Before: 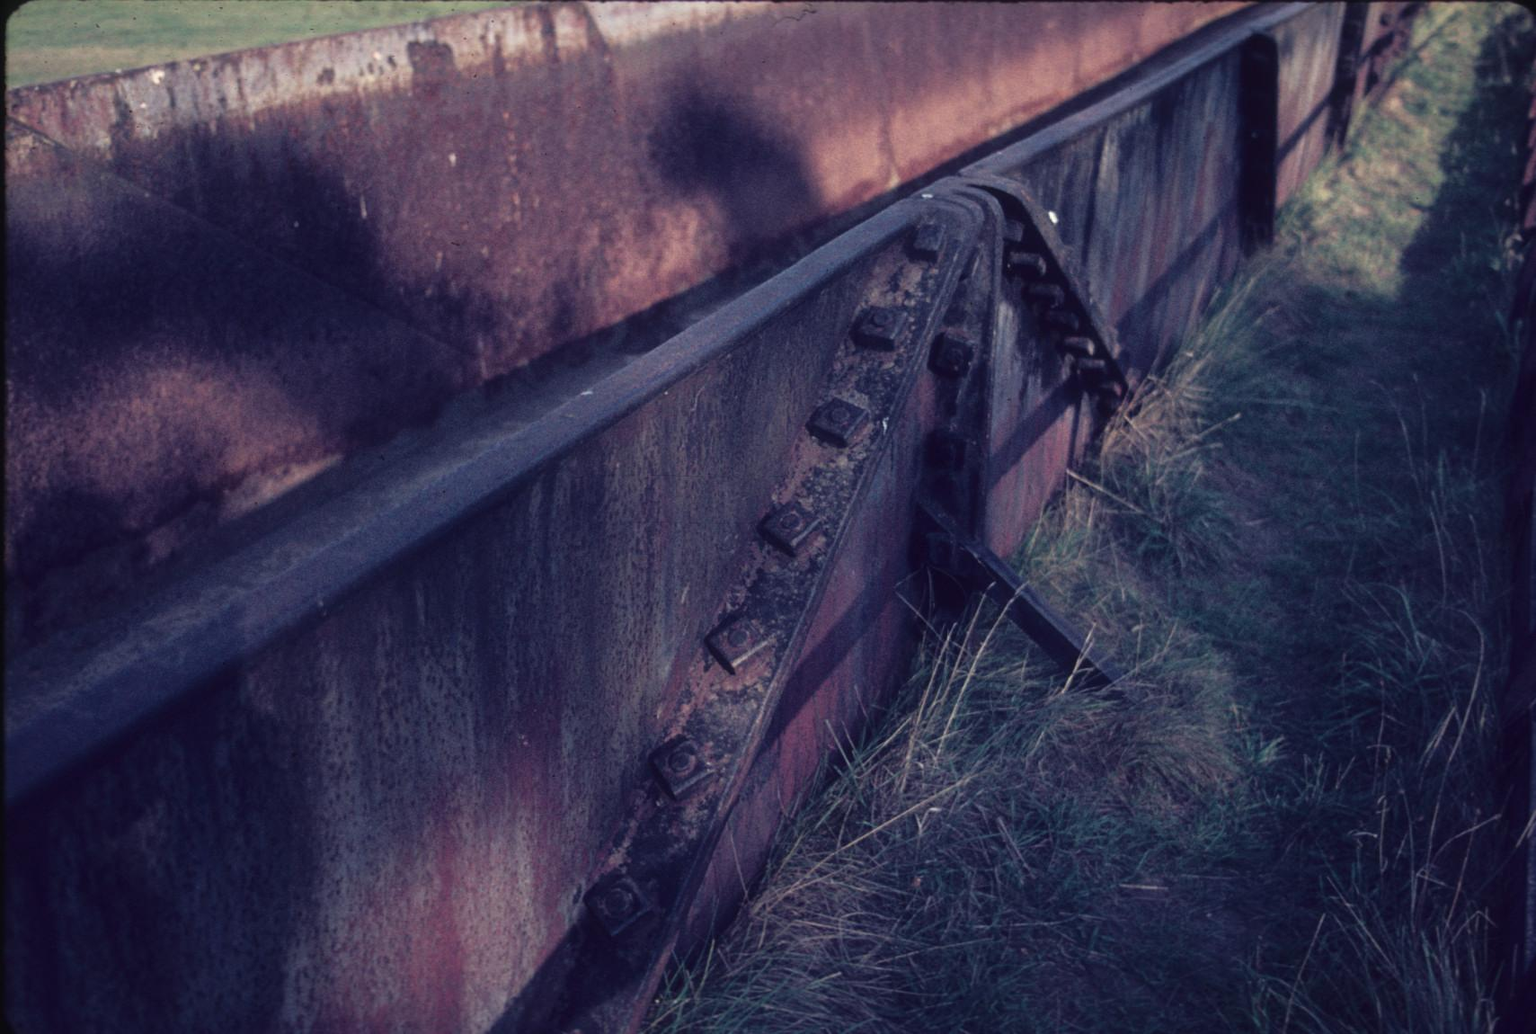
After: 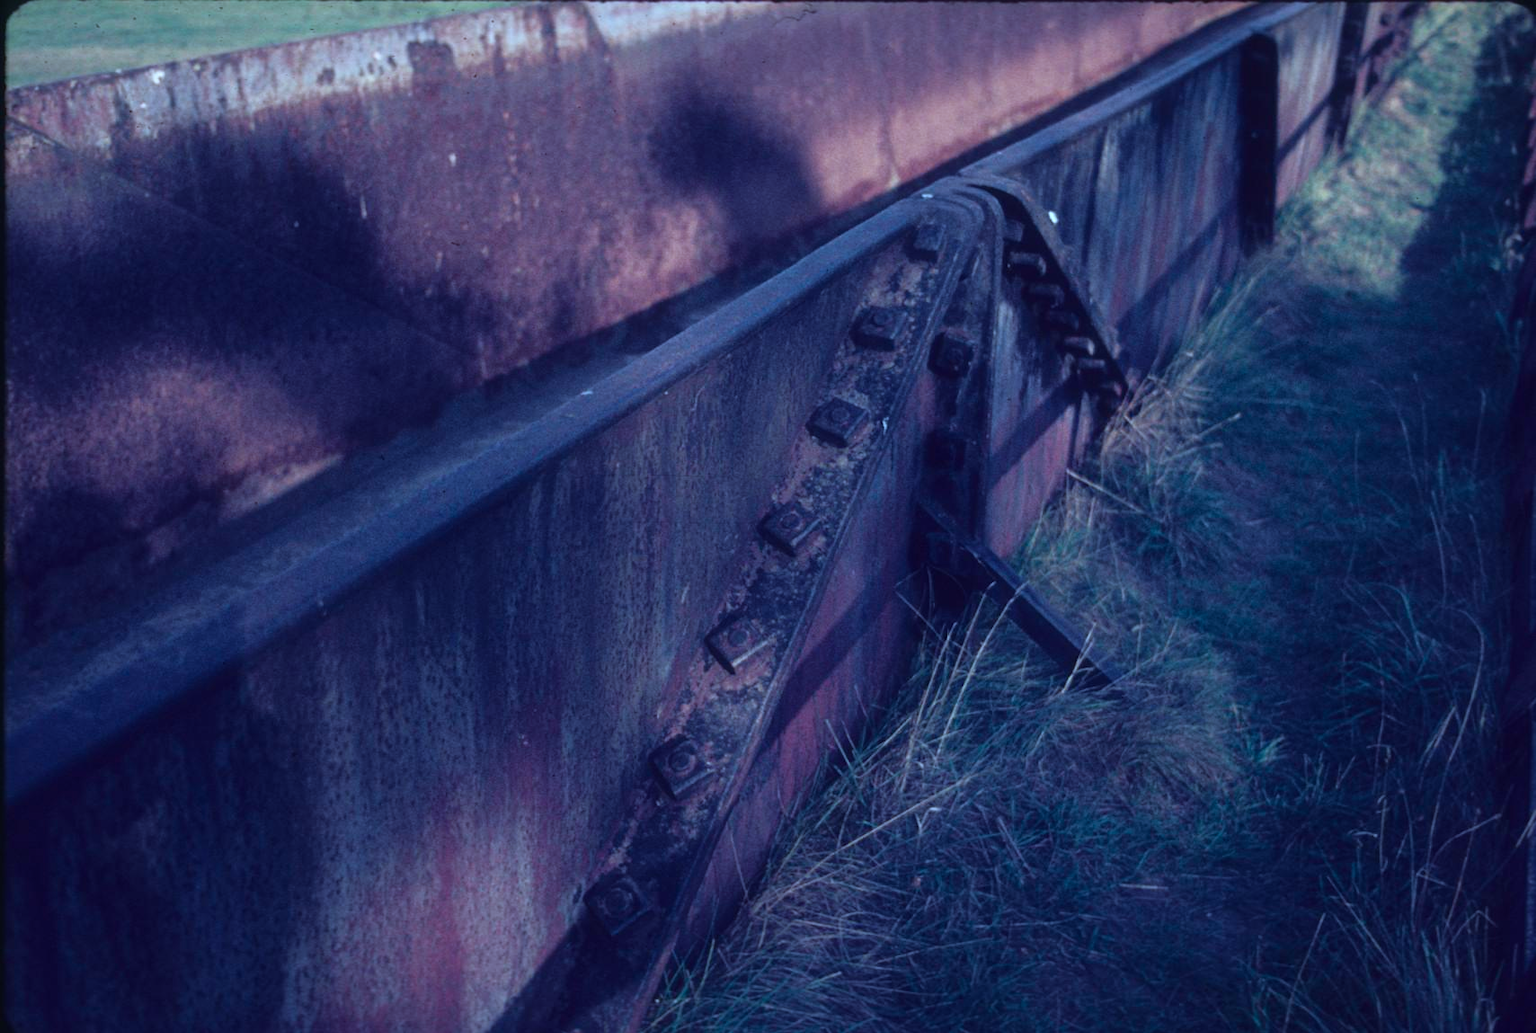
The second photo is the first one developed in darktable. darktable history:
color calibration: output colorfulness [0, 0.315, 0, 0], x 0.395, y 0.386, temperature 3658.97 K
color zones: curves: ch1 [(0.077, 0.436) (0.25, 0.5) (0.75, 0.5)]
